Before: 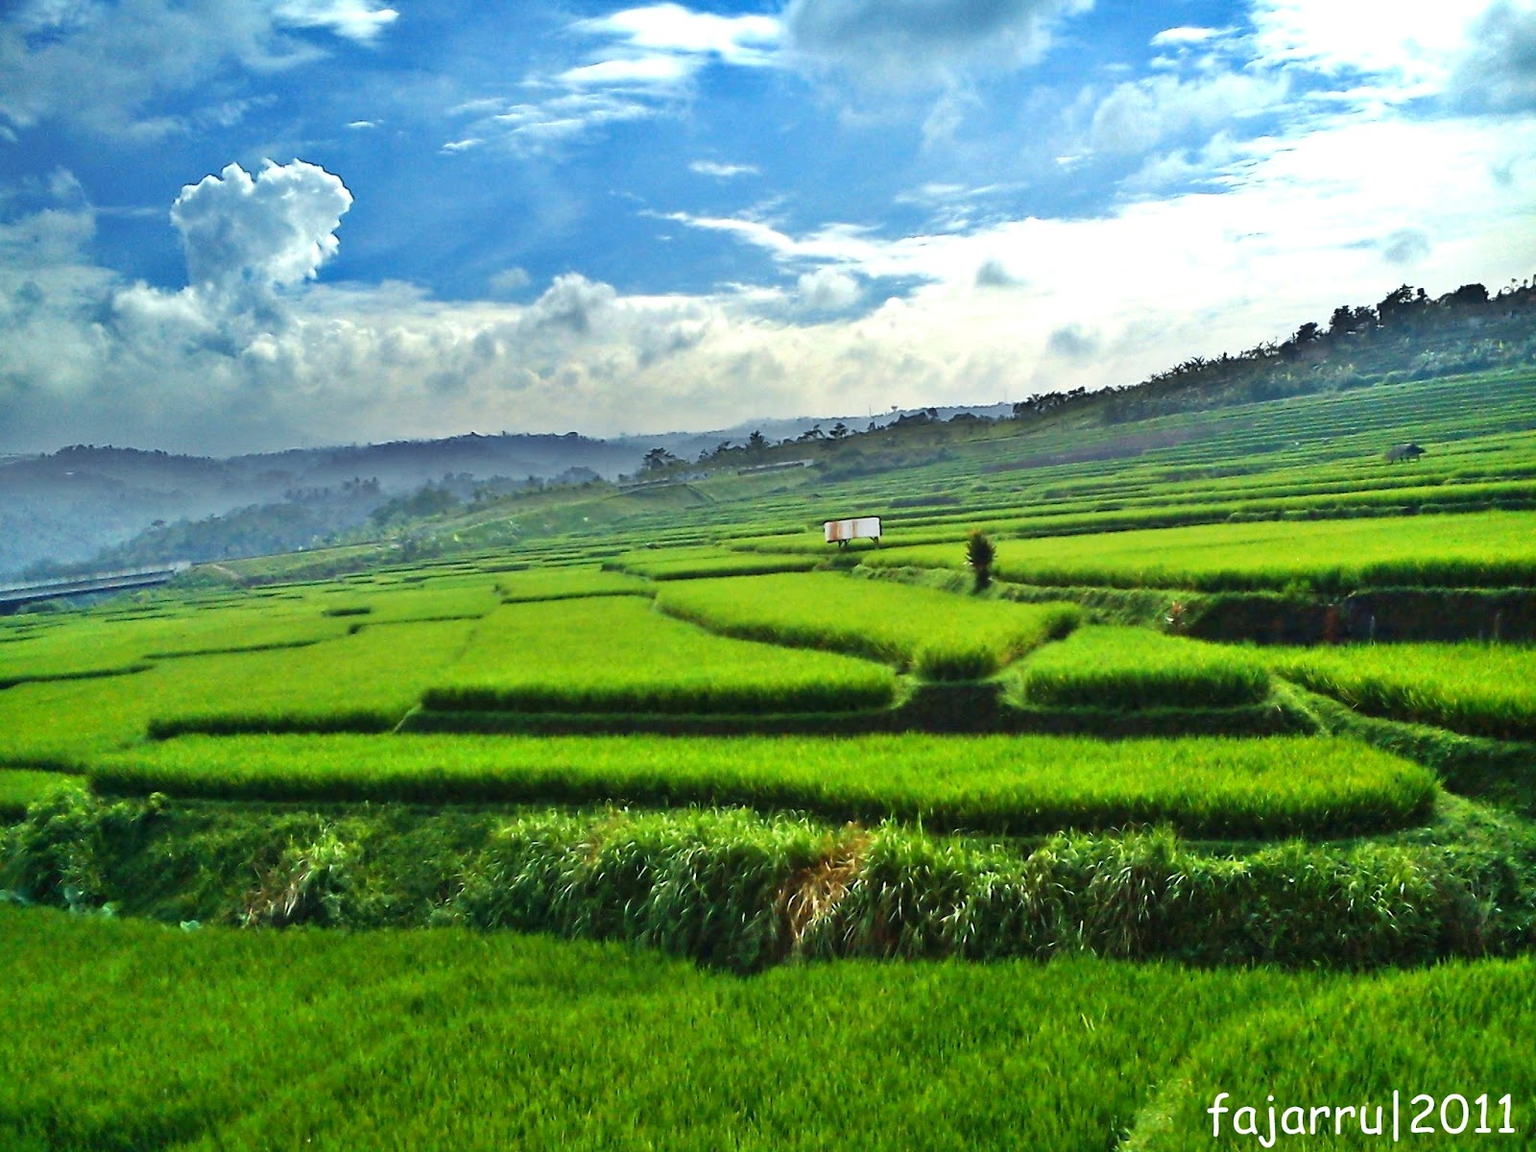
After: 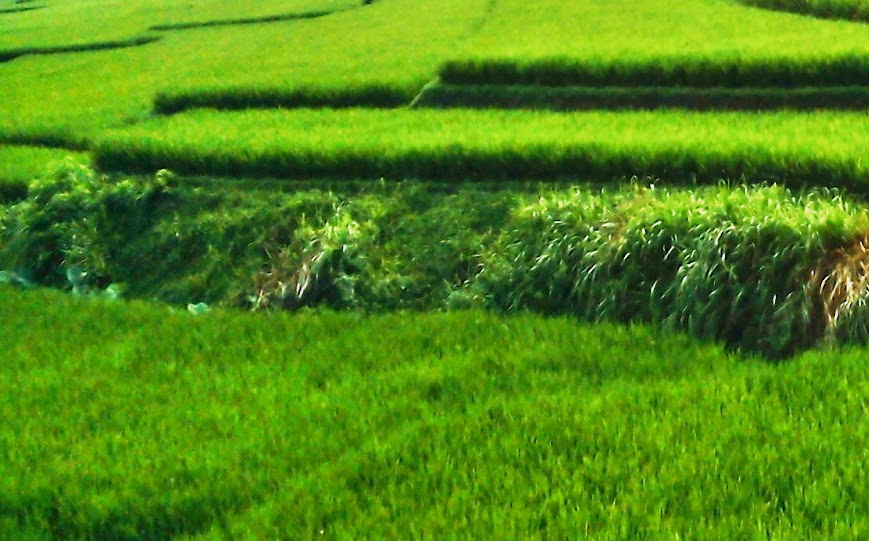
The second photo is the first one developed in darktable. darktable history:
crop and rotate: top 54.738%, right 45.647%, bottom 0.167%
base curve: curves: ch0 [(0, 0) (0.088, 0.125) (0.176, 0.251) (0.354, 0.501) (0.613, 0.749) (1, 0.877)], preserve colors none
